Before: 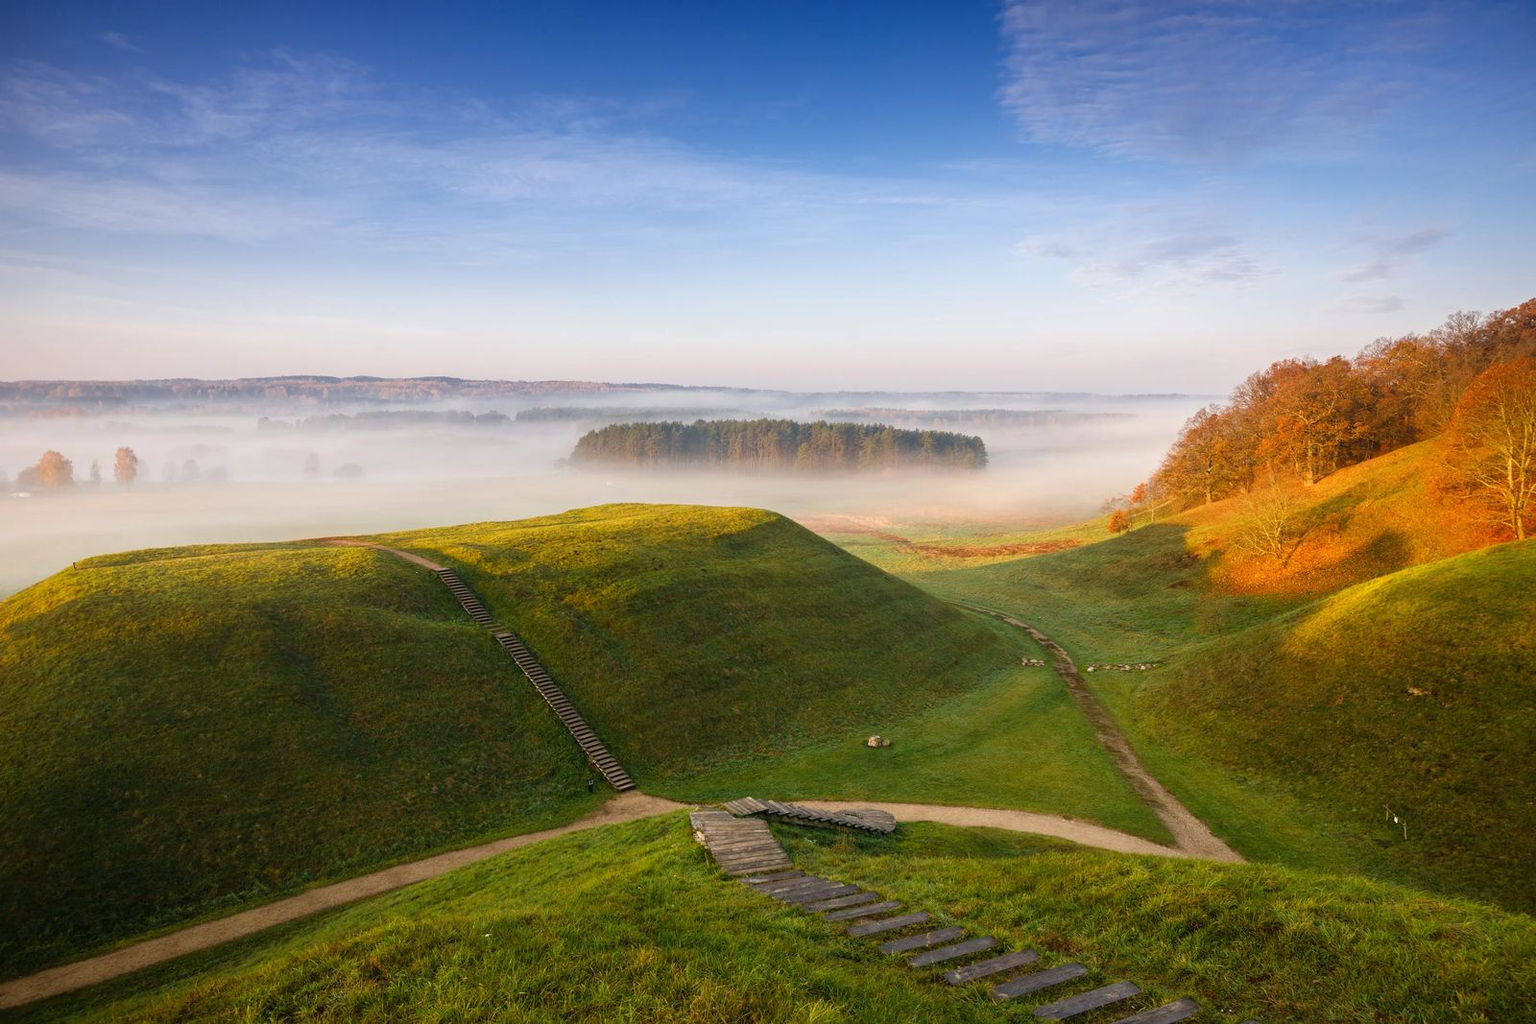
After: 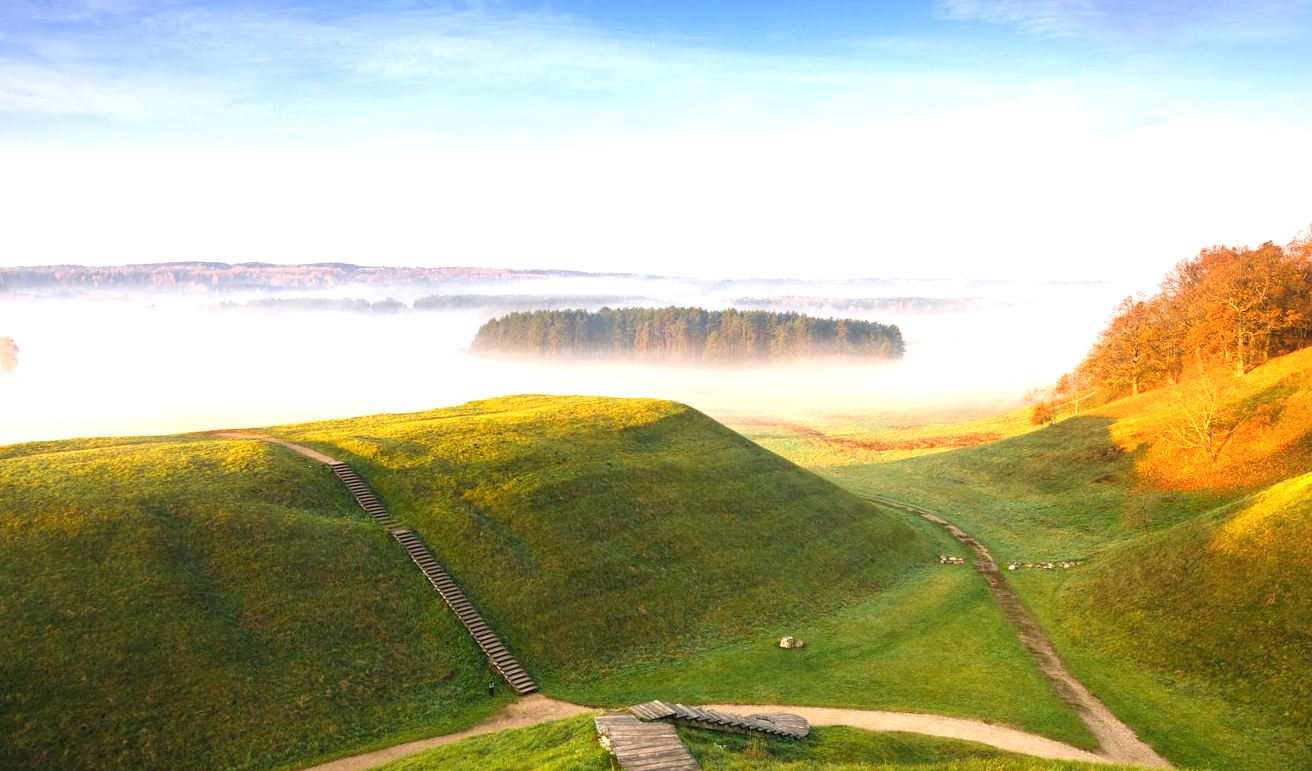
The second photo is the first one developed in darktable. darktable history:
exposure: black level correction 0, exposure 0.951 EV, compensate highlight preservation false
tone equalizer: on, module defaults
crop: left 7.785%, top 12.256%, right 10.207%, bottom 15.483%
